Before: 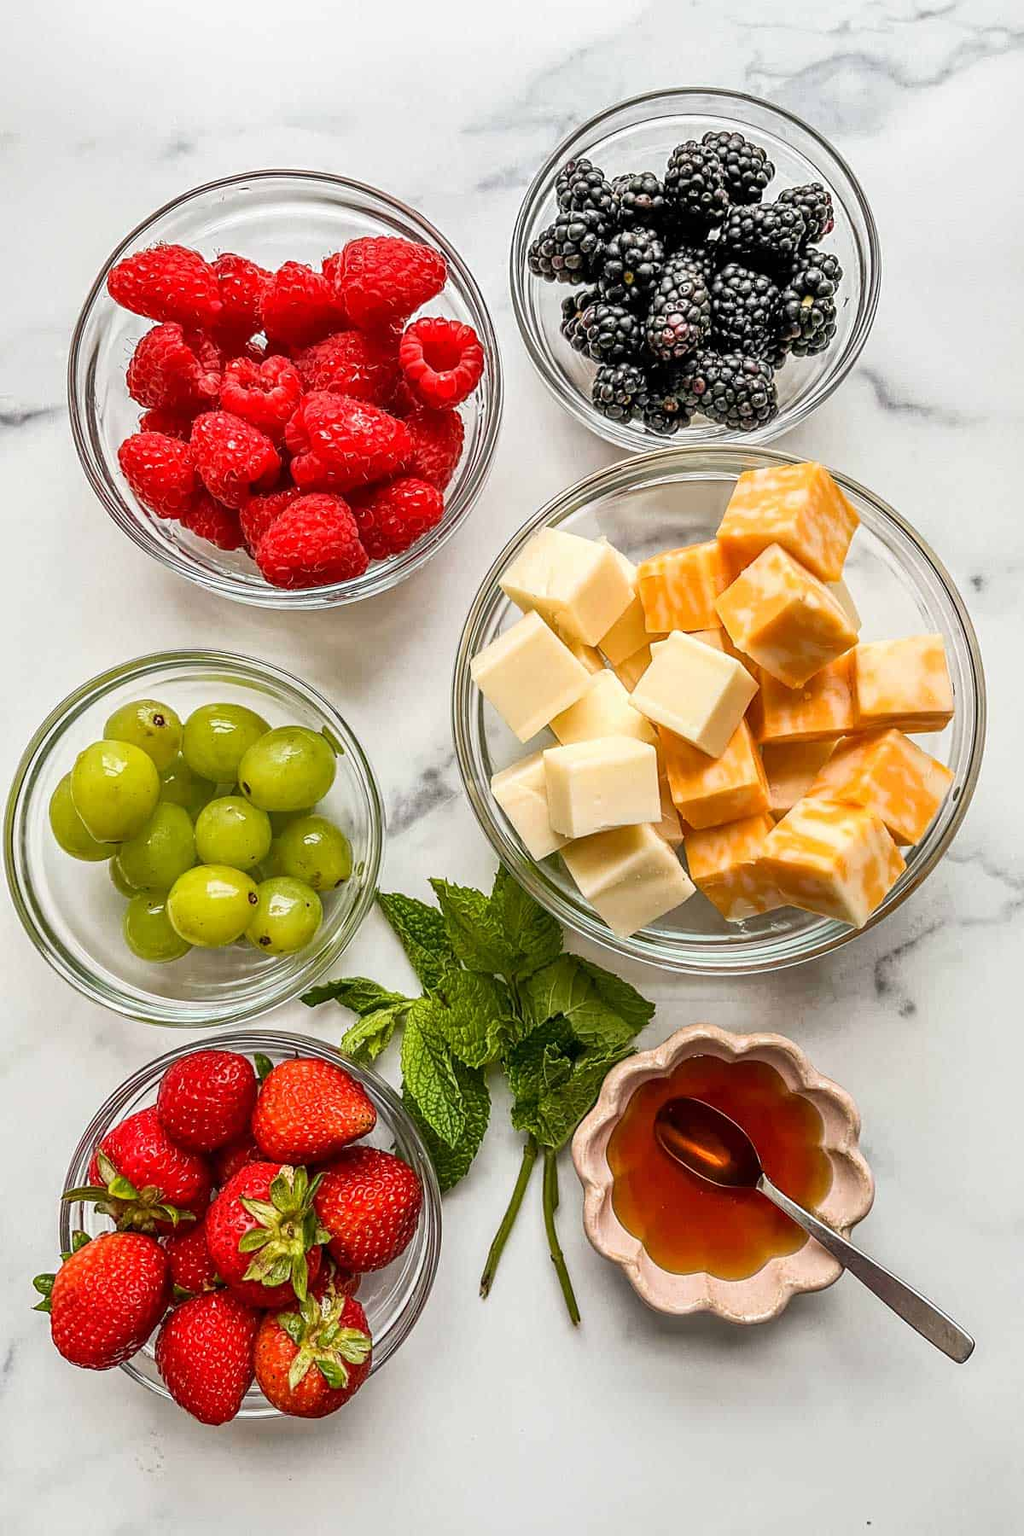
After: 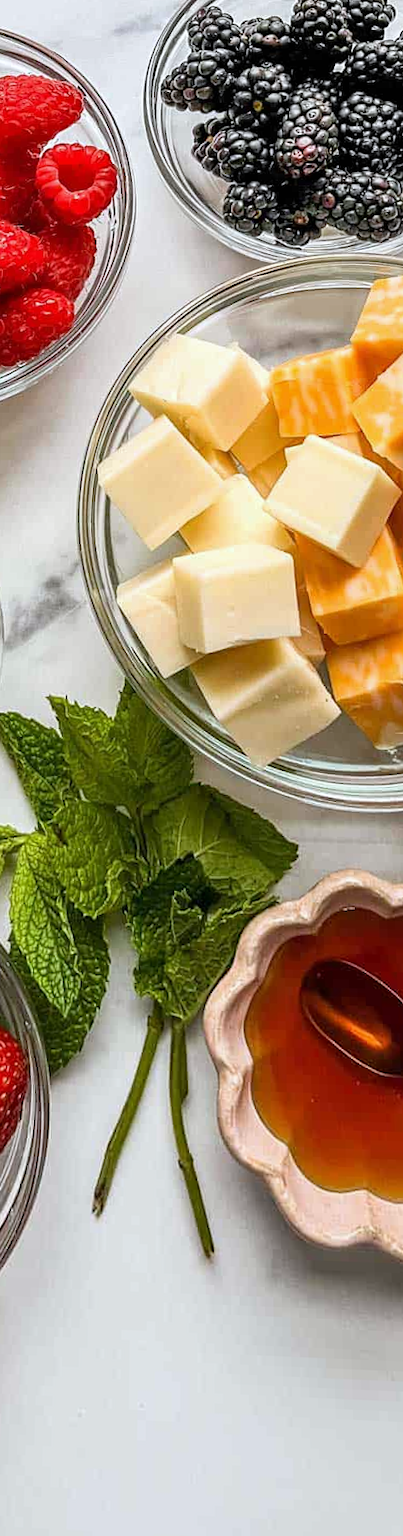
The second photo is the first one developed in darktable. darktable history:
crop: left 33.452%, top 6.025%, right 23.155%
white balance: red 0.98, blue 1.034
rotate and perspective: rotation 0.72°, lens shift (vertical) -0.352, lens shift (horizontal) -0.051, crop left 0.152, crop right 0.859, crop top 0.019, crop bottom 0.964
